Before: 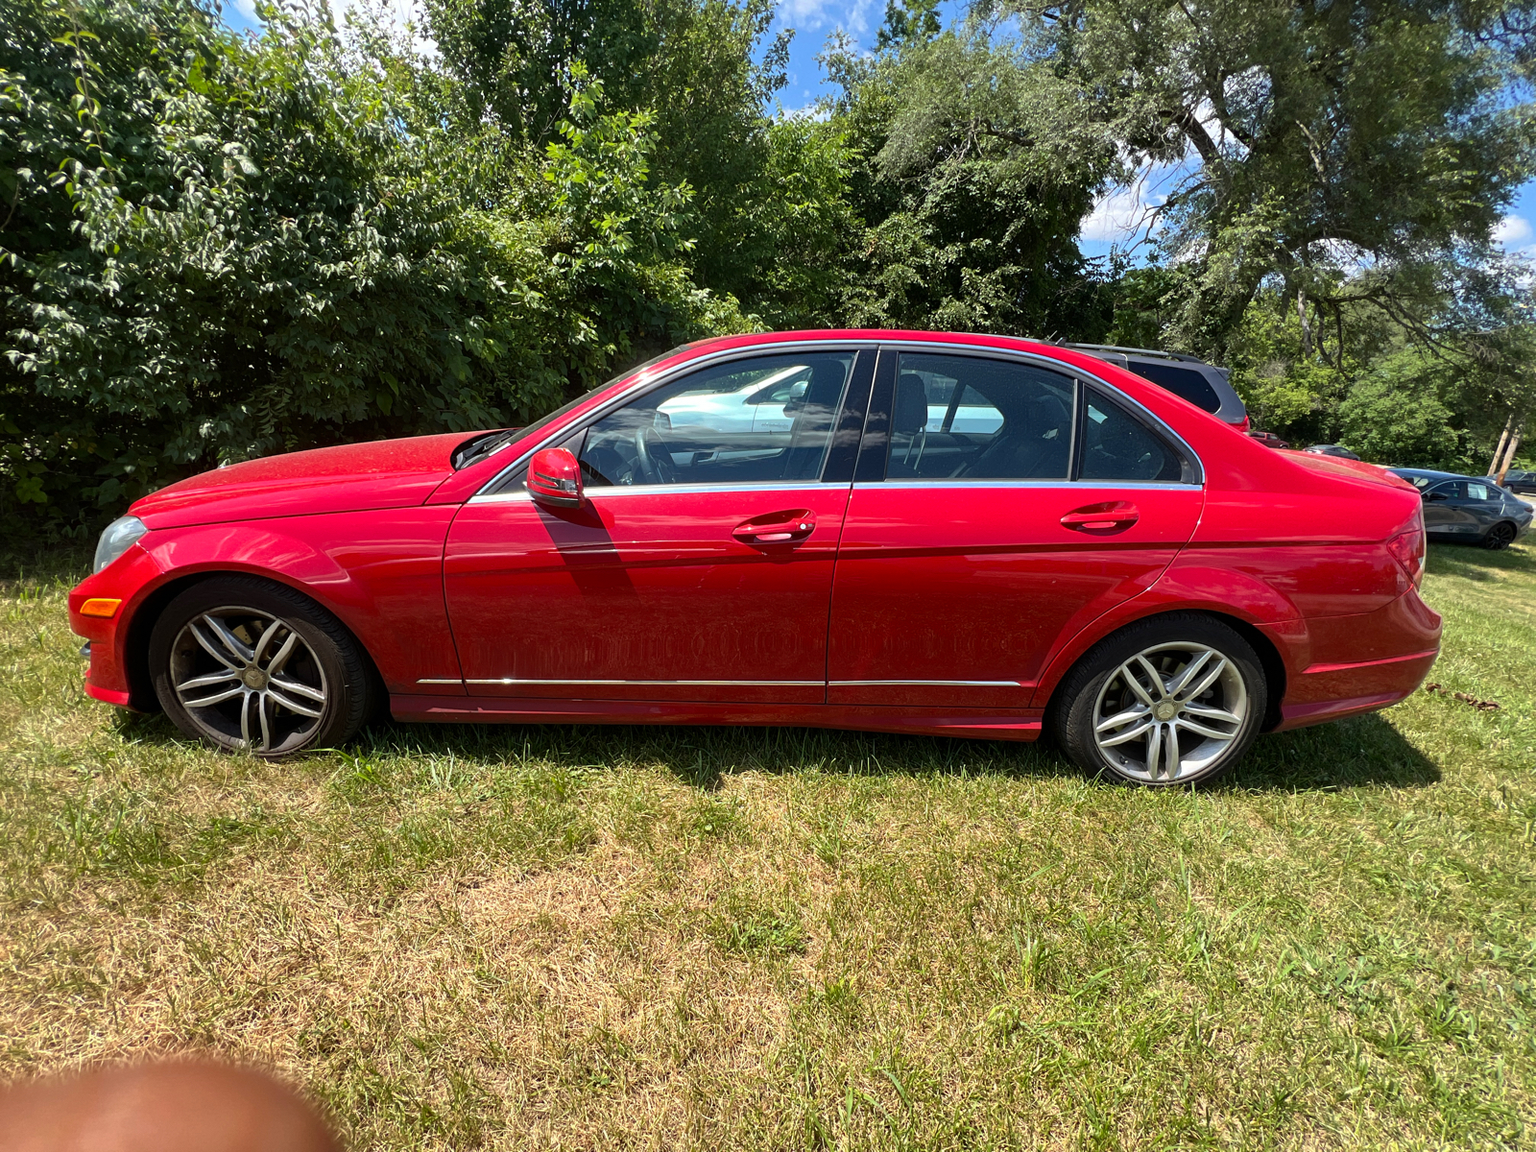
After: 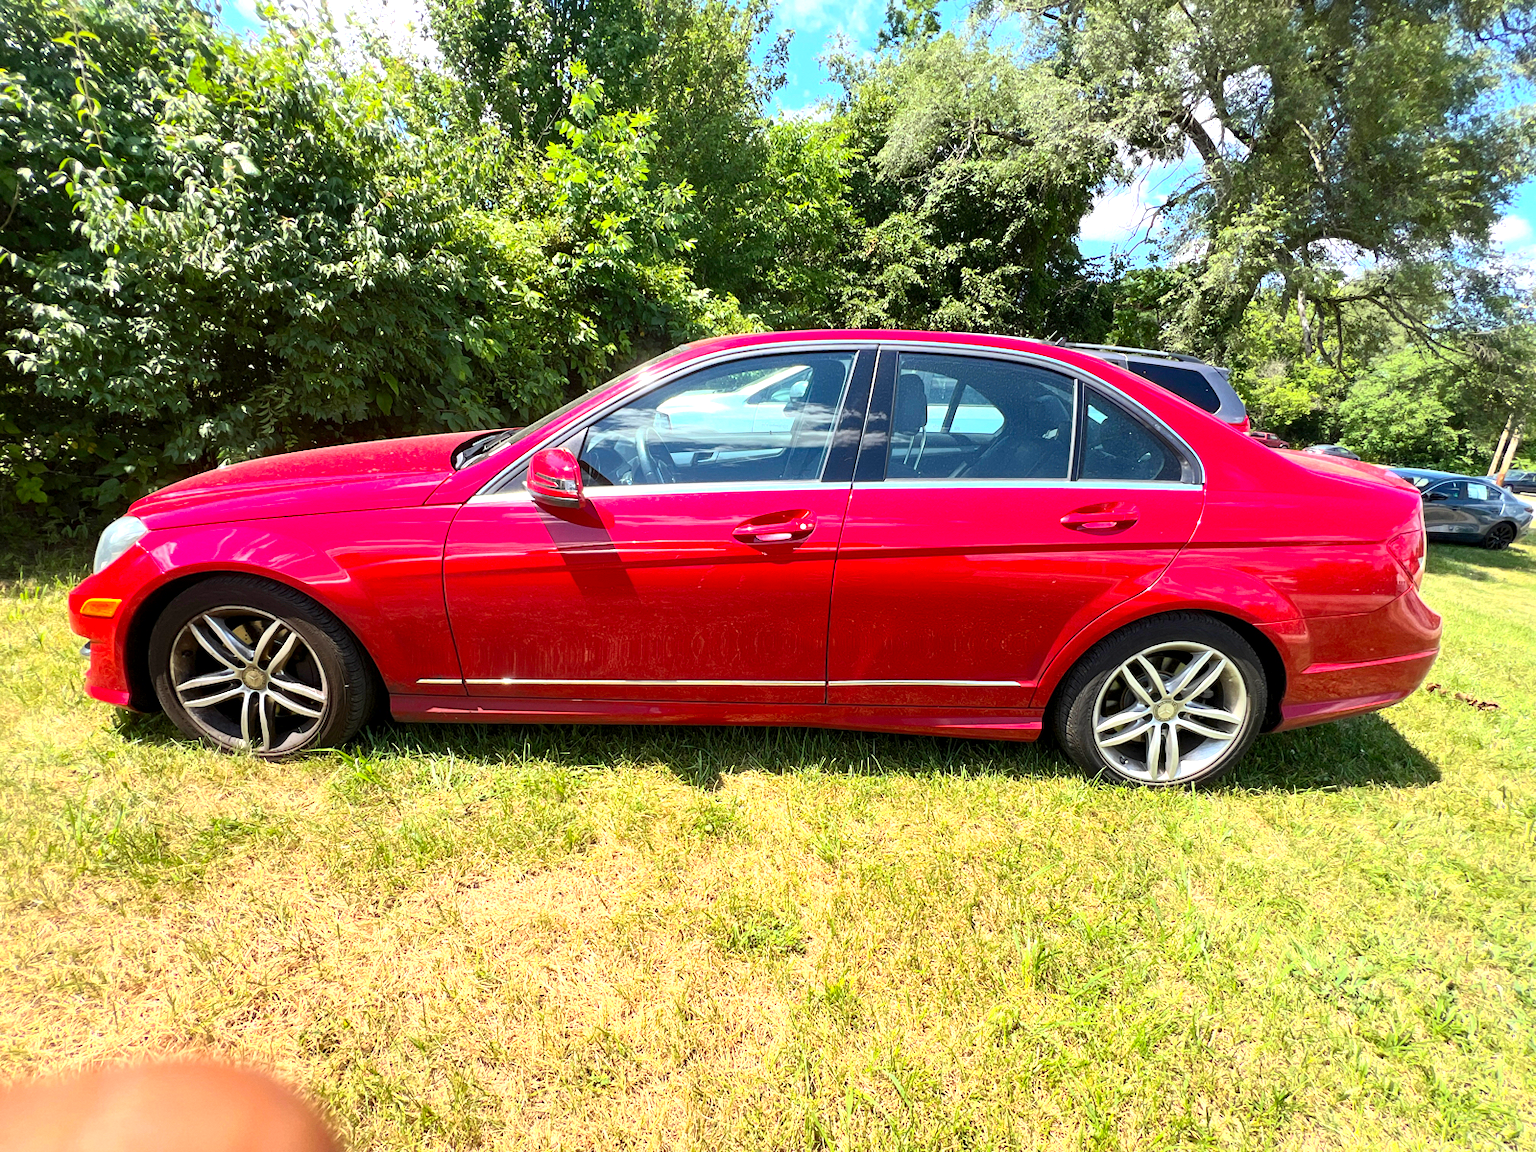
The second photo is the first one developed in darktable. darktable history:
contrast brightness saturation: contrast 0.204, brightness 0.163, saturation 0.227
exposure: black level correction 0.001, exposure 0.96 EV, compensate highlight preservation false
